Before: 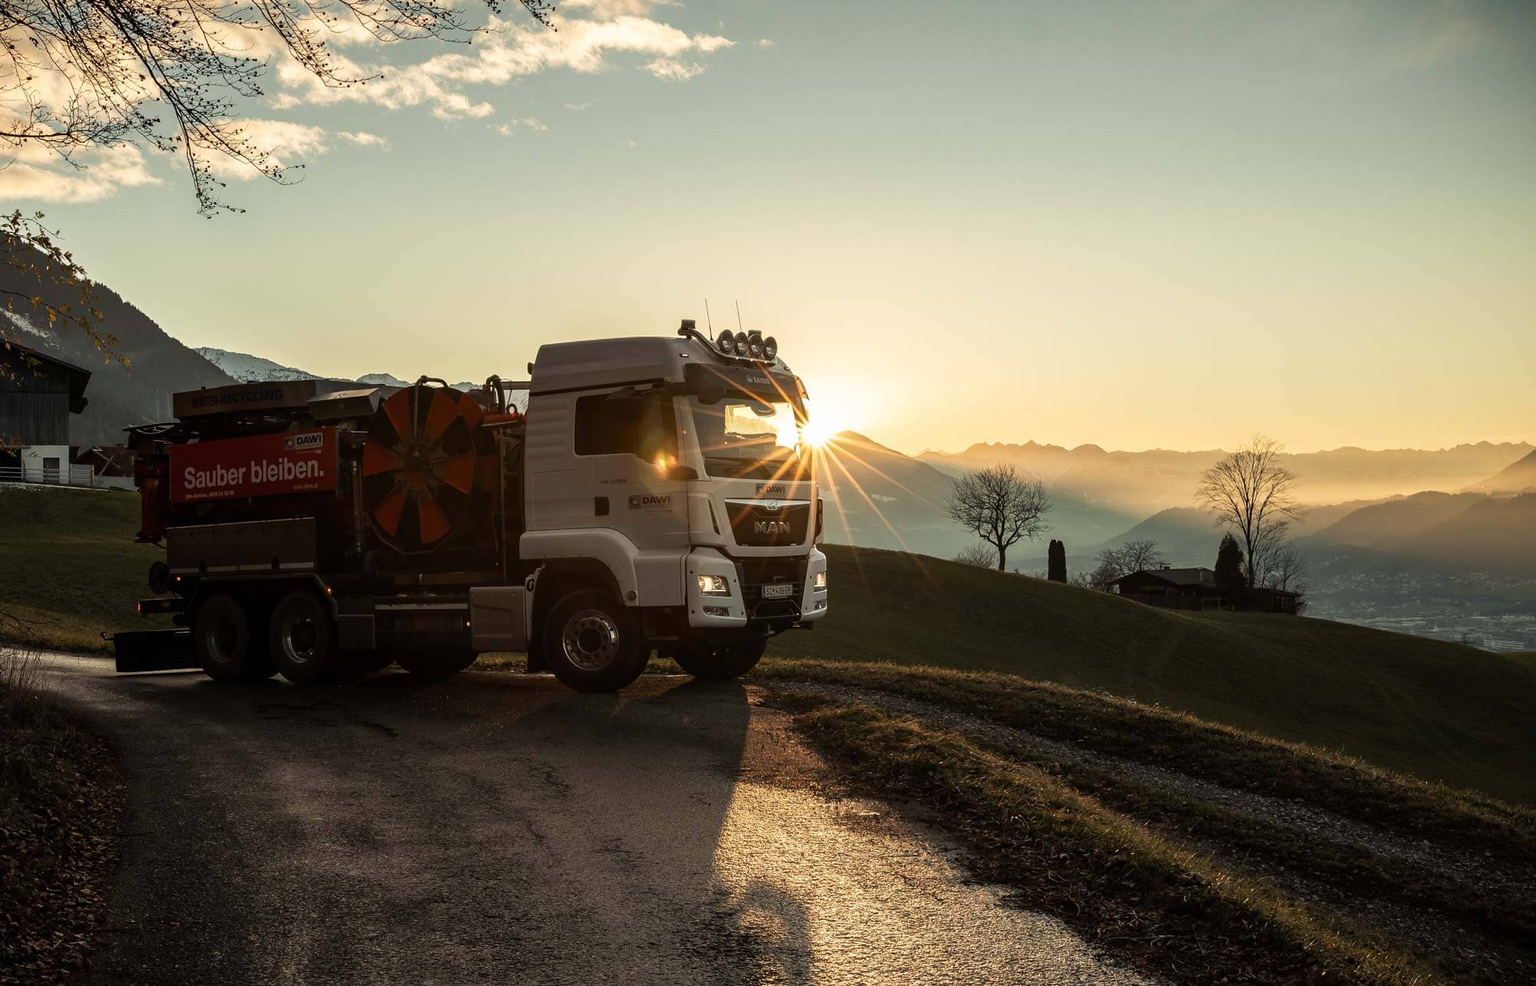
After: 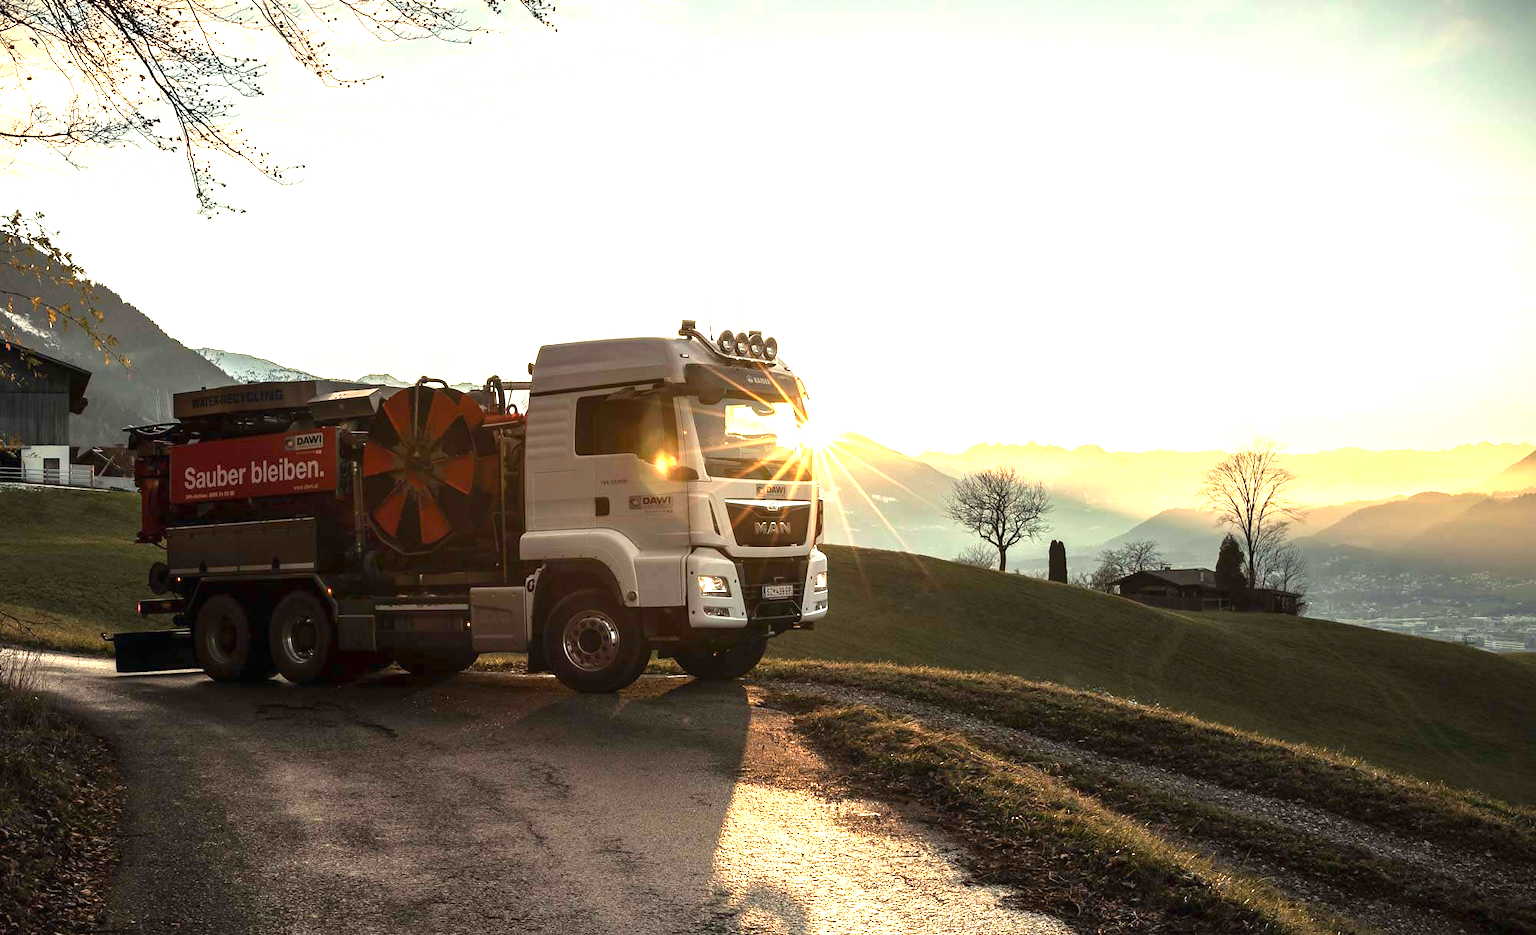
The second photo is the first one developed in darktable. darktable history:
crop and rotate: top 0%, bottom 5.097%
exposure: black level correction 0, exposure 1.5 EV, compensate highlight preservation false
